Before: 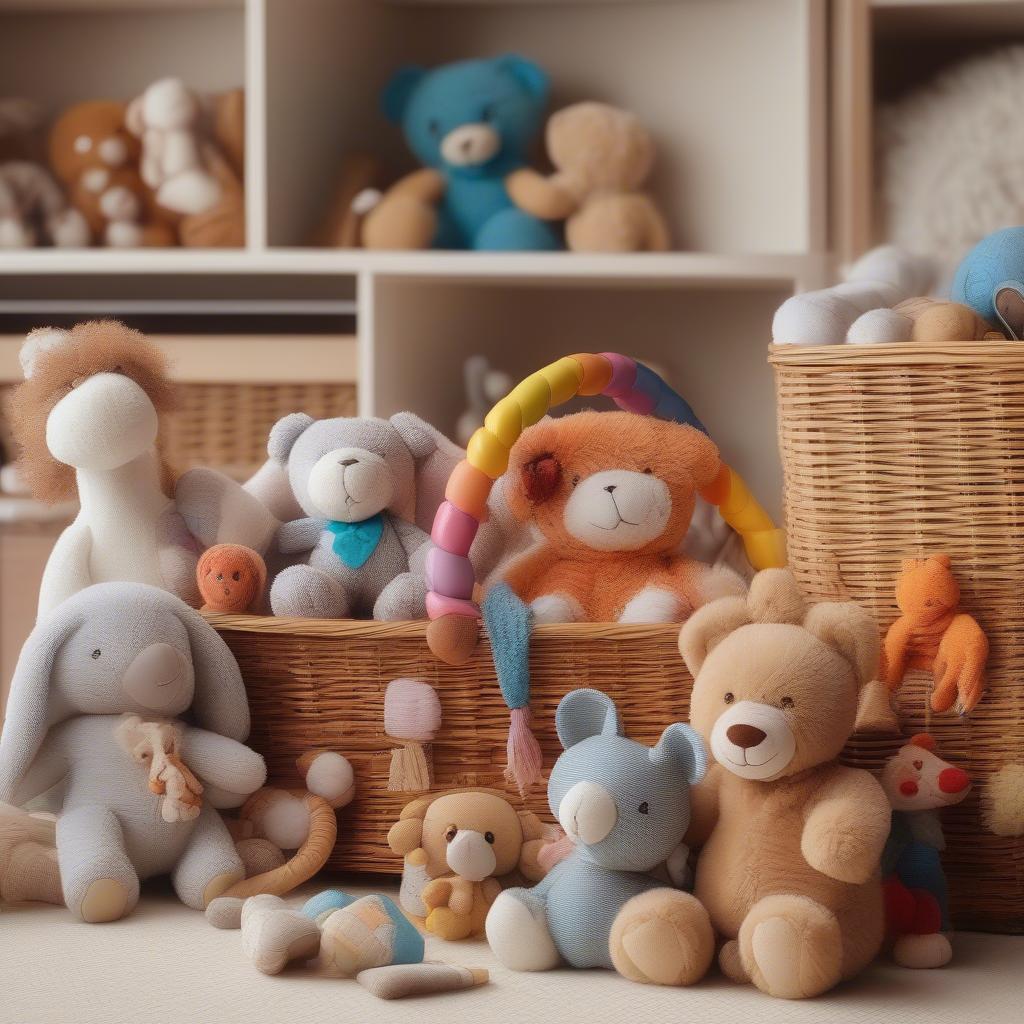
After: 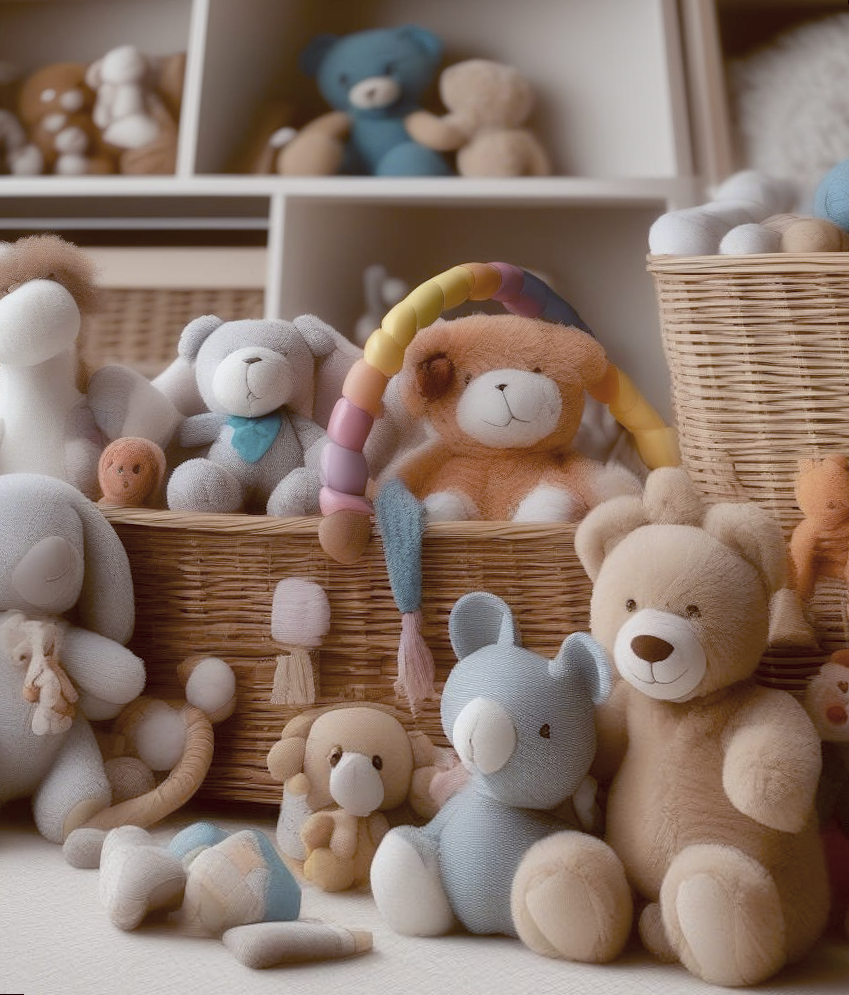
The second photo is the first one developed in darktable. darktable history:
rotate and perspective: rotation 0.72°, lens shift (vertical) -0.352, lens shift (horizontal) -0.051, crop left 0.152, crop right 0.859, crop top 0.019, crop bottom 0.964
color correction: saturation 0.57
color balance: lift [1, 1.015, 1.004, 0.985], gamma [1, 0.958, 0.971, 1.042], gain [1, 0.956, 0.977, 1.044]
